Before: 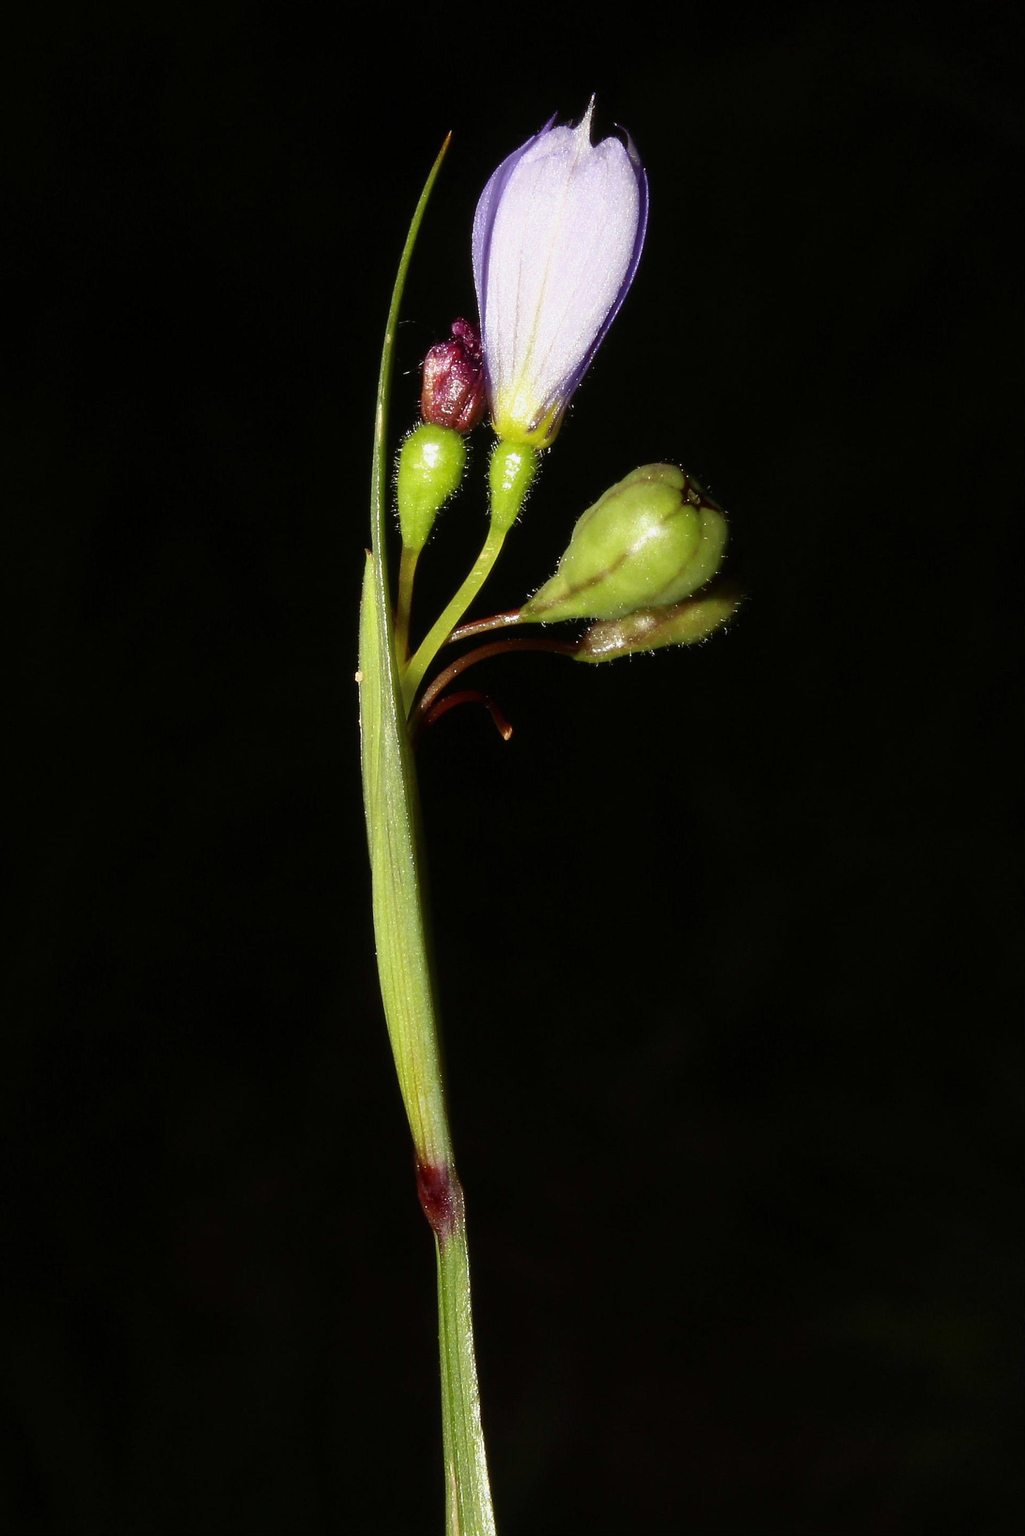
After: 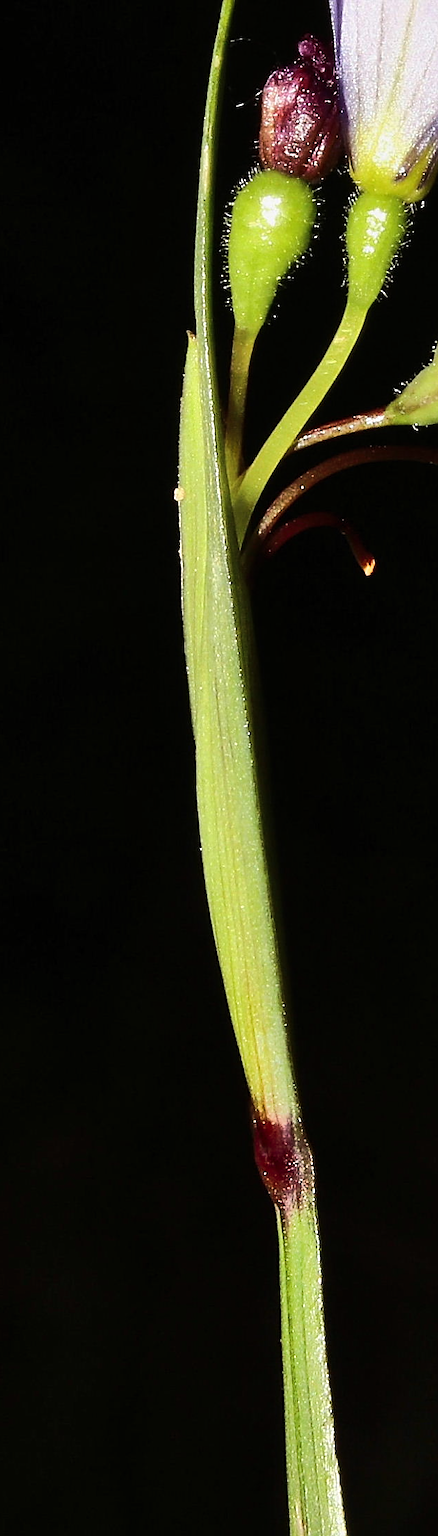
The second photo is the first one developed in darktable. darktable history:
shadows and highlights: highlights color adjustment 46.18%, low approximation 0.01, soften with gaussian
sharpen: on, module defaults
base curve: curves: ch0 [(0, 0) (0.073, 0.04) (0.157, 0.139) (0.492, 0.492) (0.758, 0.758) (1, 1)]
crop and rotate: left 21.426%, top 18.956%, right 45.165%, bottom 2.968%
